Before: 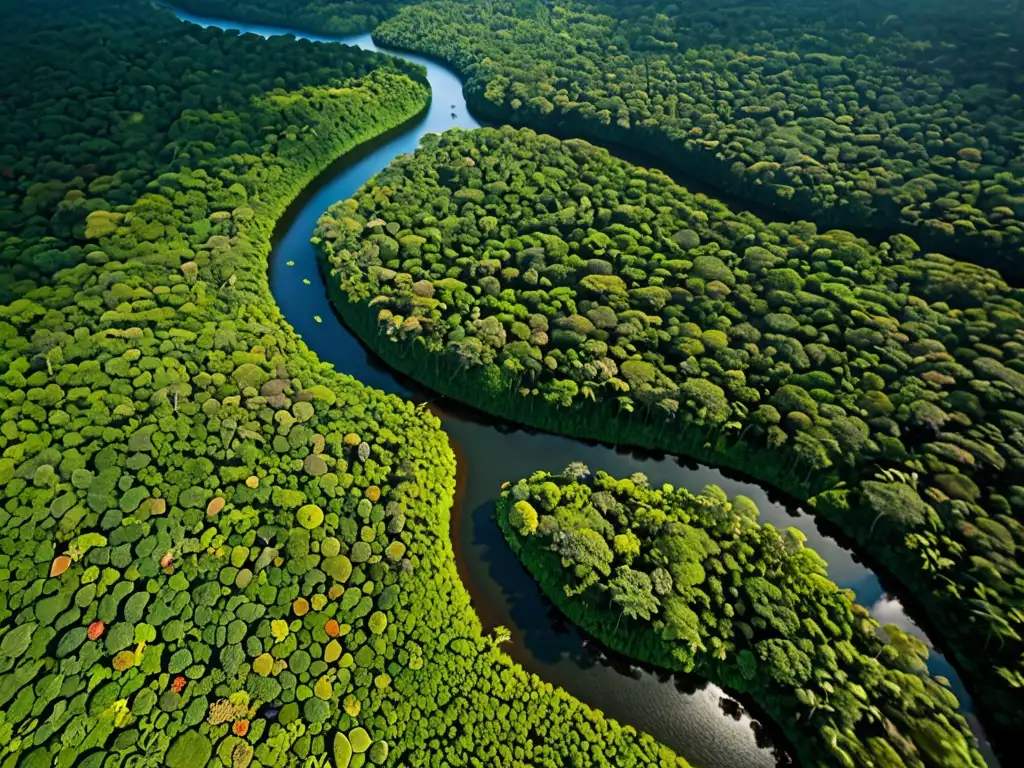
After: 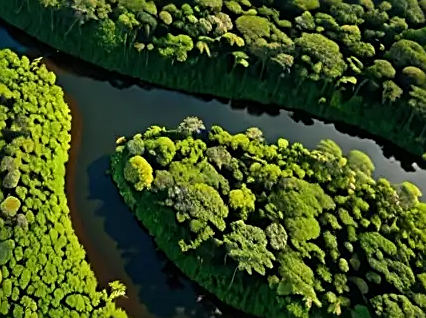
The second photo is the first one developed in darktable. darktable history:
sharpen: on, module defaults
crop: left 37.661%, top 44.989%, right 20.722%, bottom 13.567%
